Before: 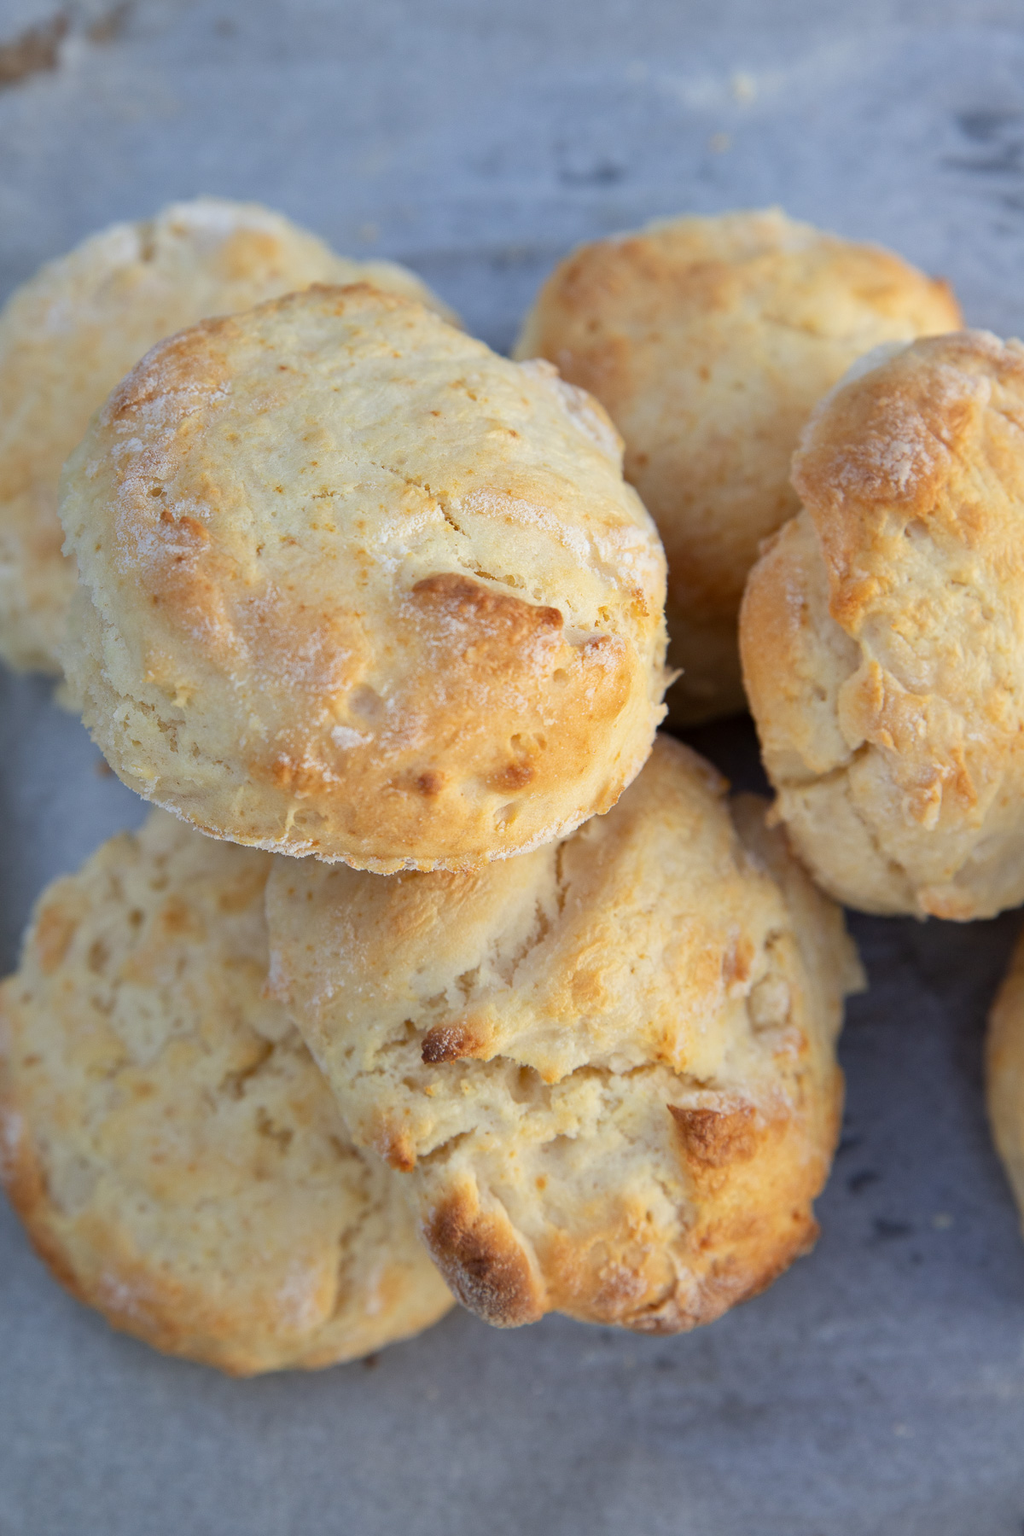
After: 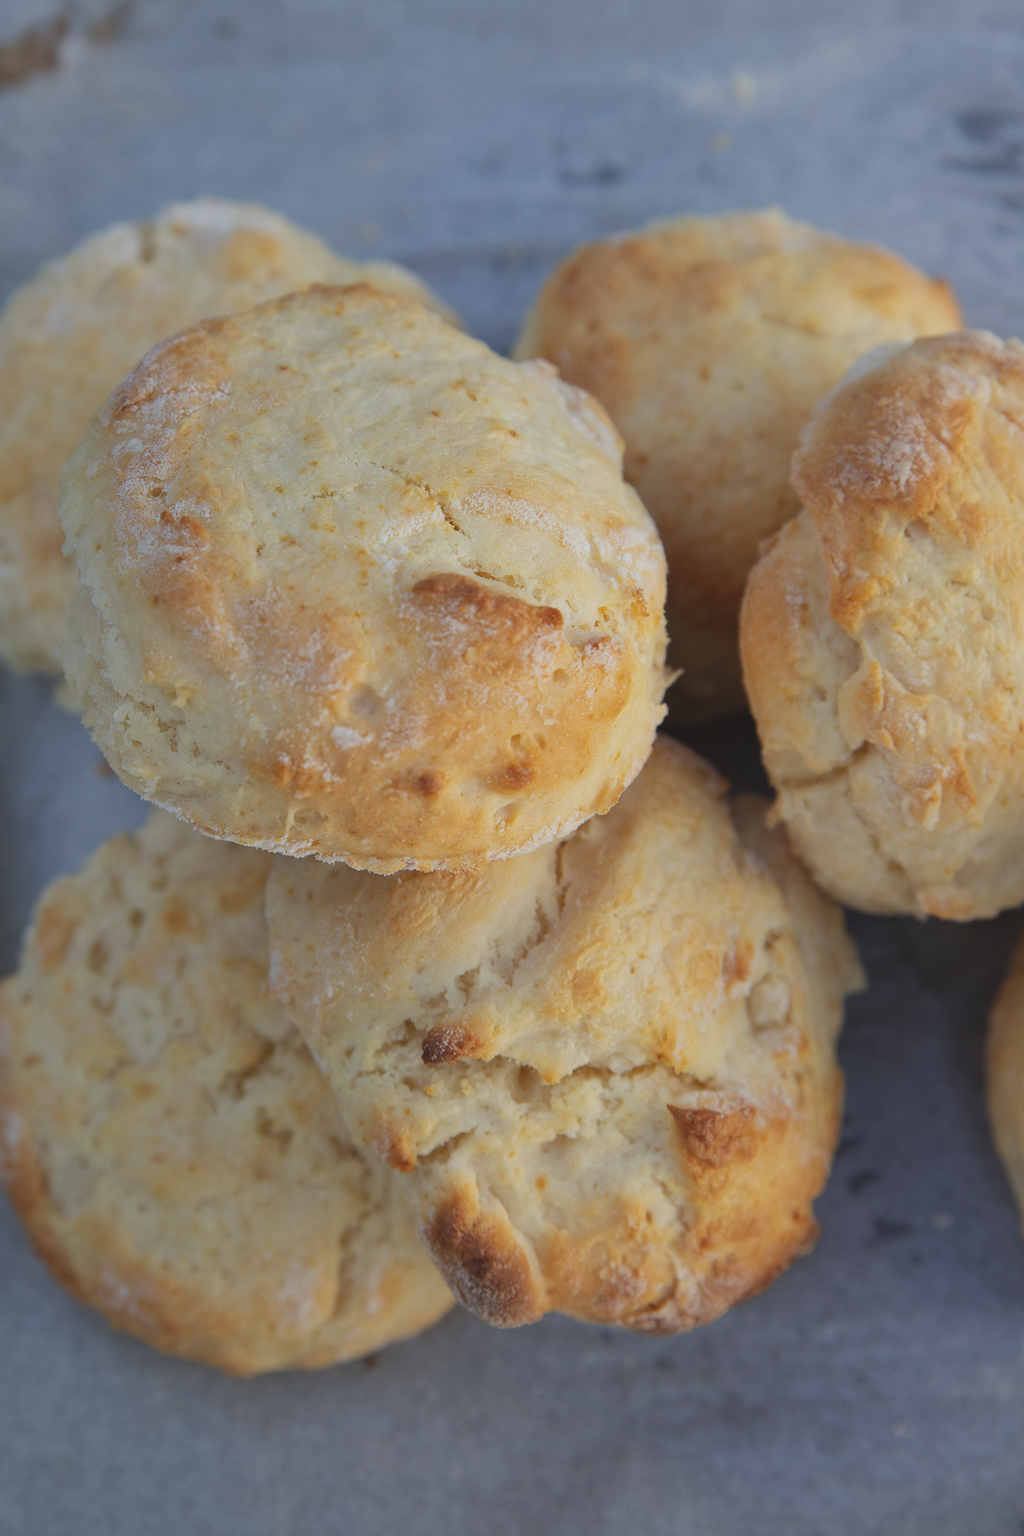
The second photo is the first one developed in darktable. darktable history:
exposure: black level correction -0.015, exposure -0.507 EV, compensate highlight preservation false
